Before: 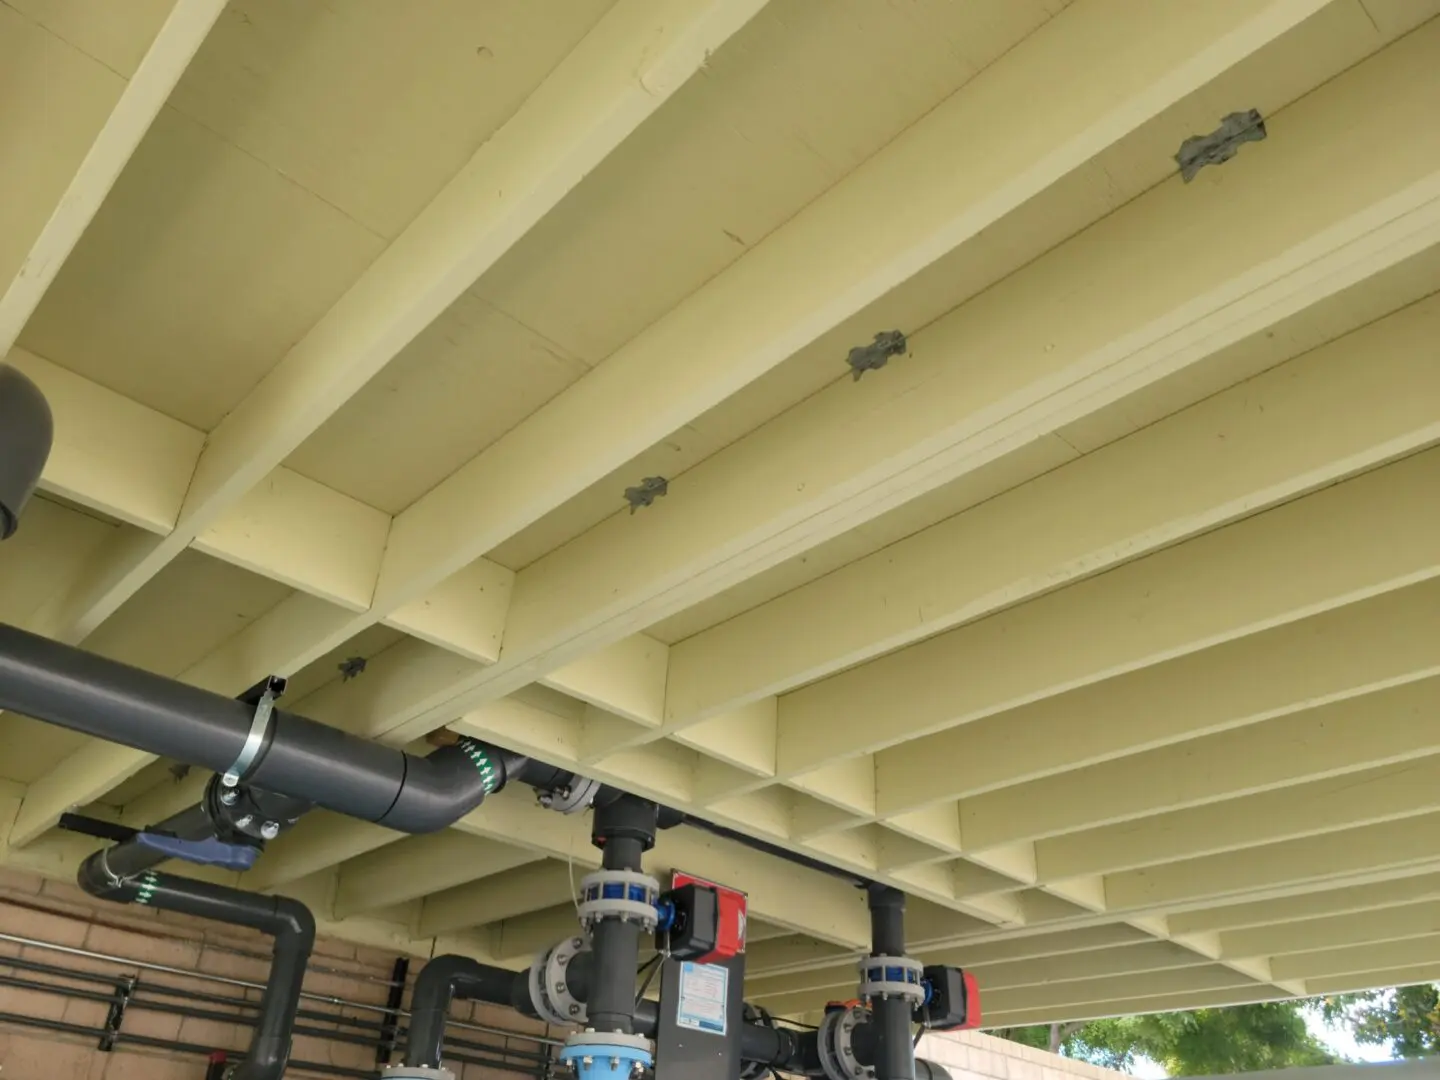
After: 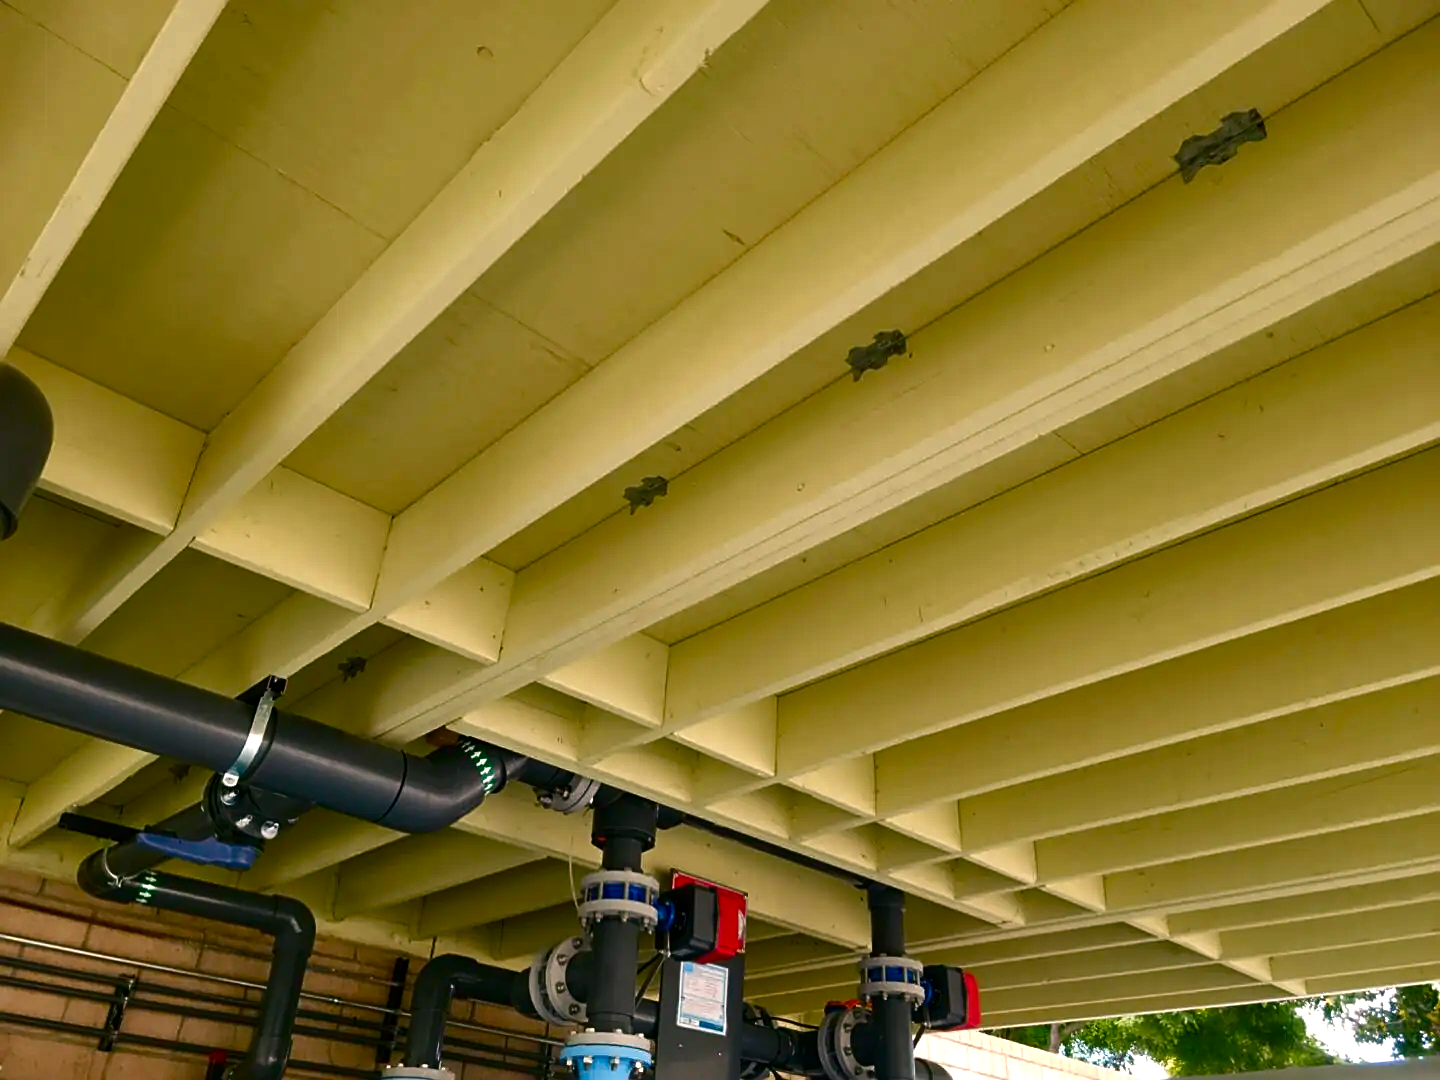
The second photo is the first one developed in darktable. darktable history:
shadows and highlights: shadows 37.27, highlights -28.18, soften with gaussian
contrast brightness saturation: brightness -0.25, saturation 0.2
sharpen: on, module defaults
color balance rgb: shadows lift › chroma 1%, shadows lift › hue 217.2°, power › hue 310.8°, highlights gain › chroma 2%, highlights gain › hue 44.4°, global offset › luminance 0.25%, global offset › hue 171.6°, perceptual saturation grading › global saturation 14.09%, perceptual saturation grading › highlights -30%, perceptual saturation grading › shadows 50.67%, global vibrance 25%, contrast 20%
